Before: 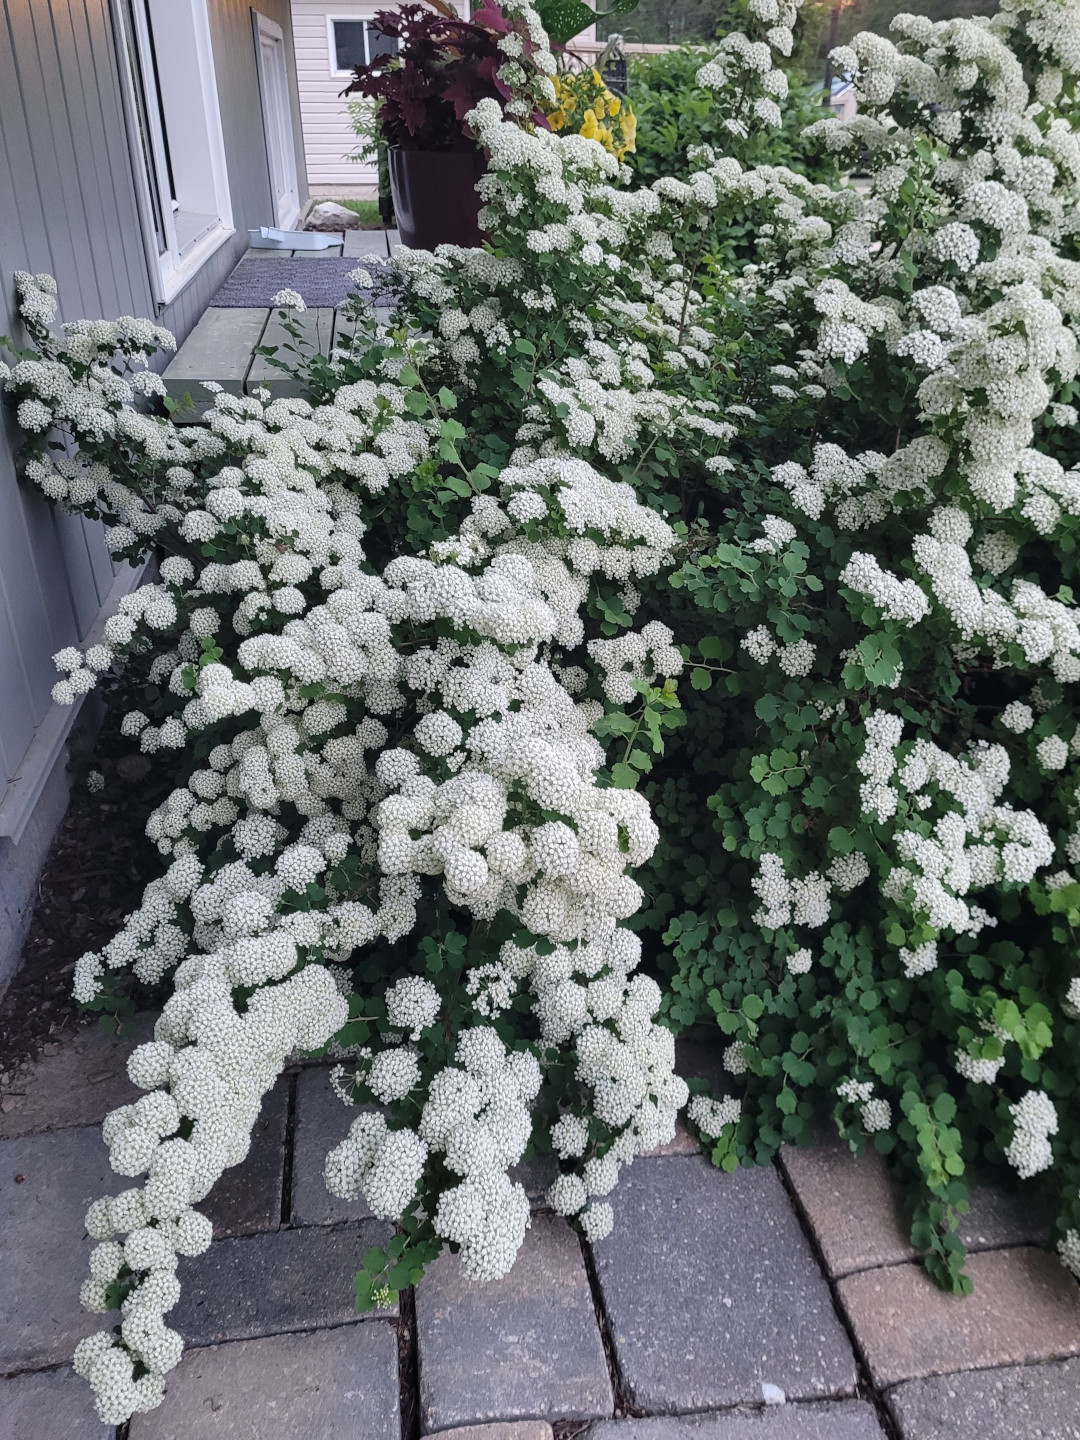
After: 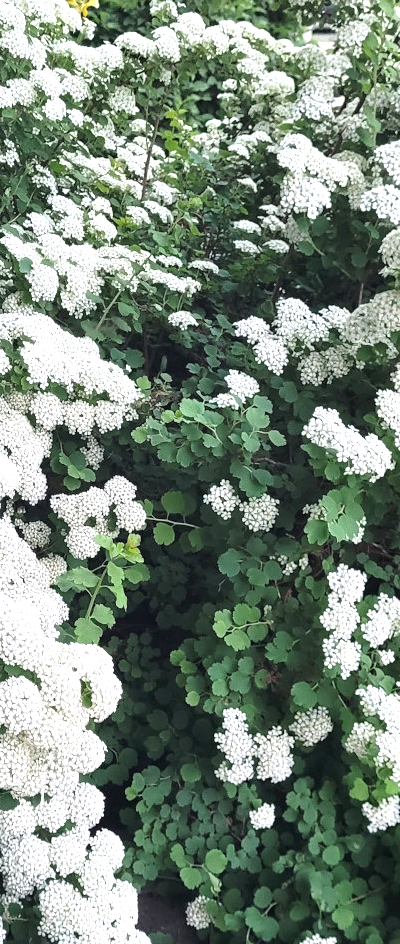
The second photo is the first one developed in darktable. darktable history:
exposure: exposure 1 EV, compensate highlight preservation false
crop and rotate: left 49.76%, top 10.106%, right 13.117%, bottom 24.304%
